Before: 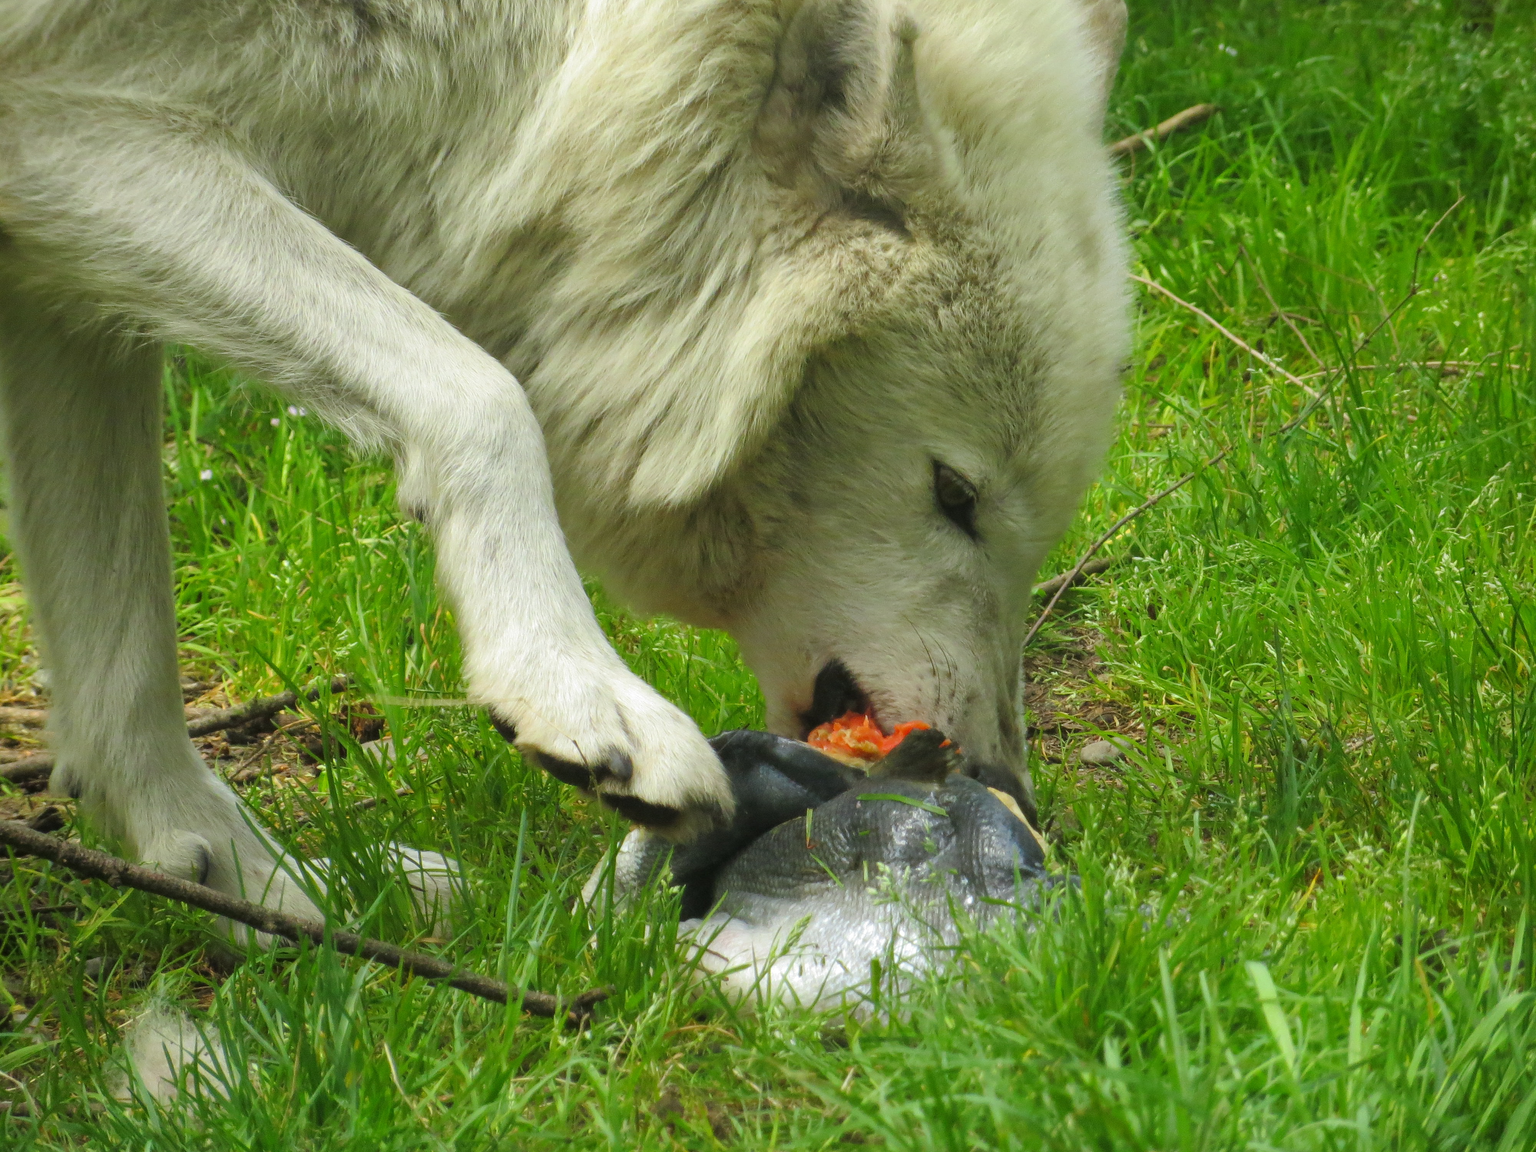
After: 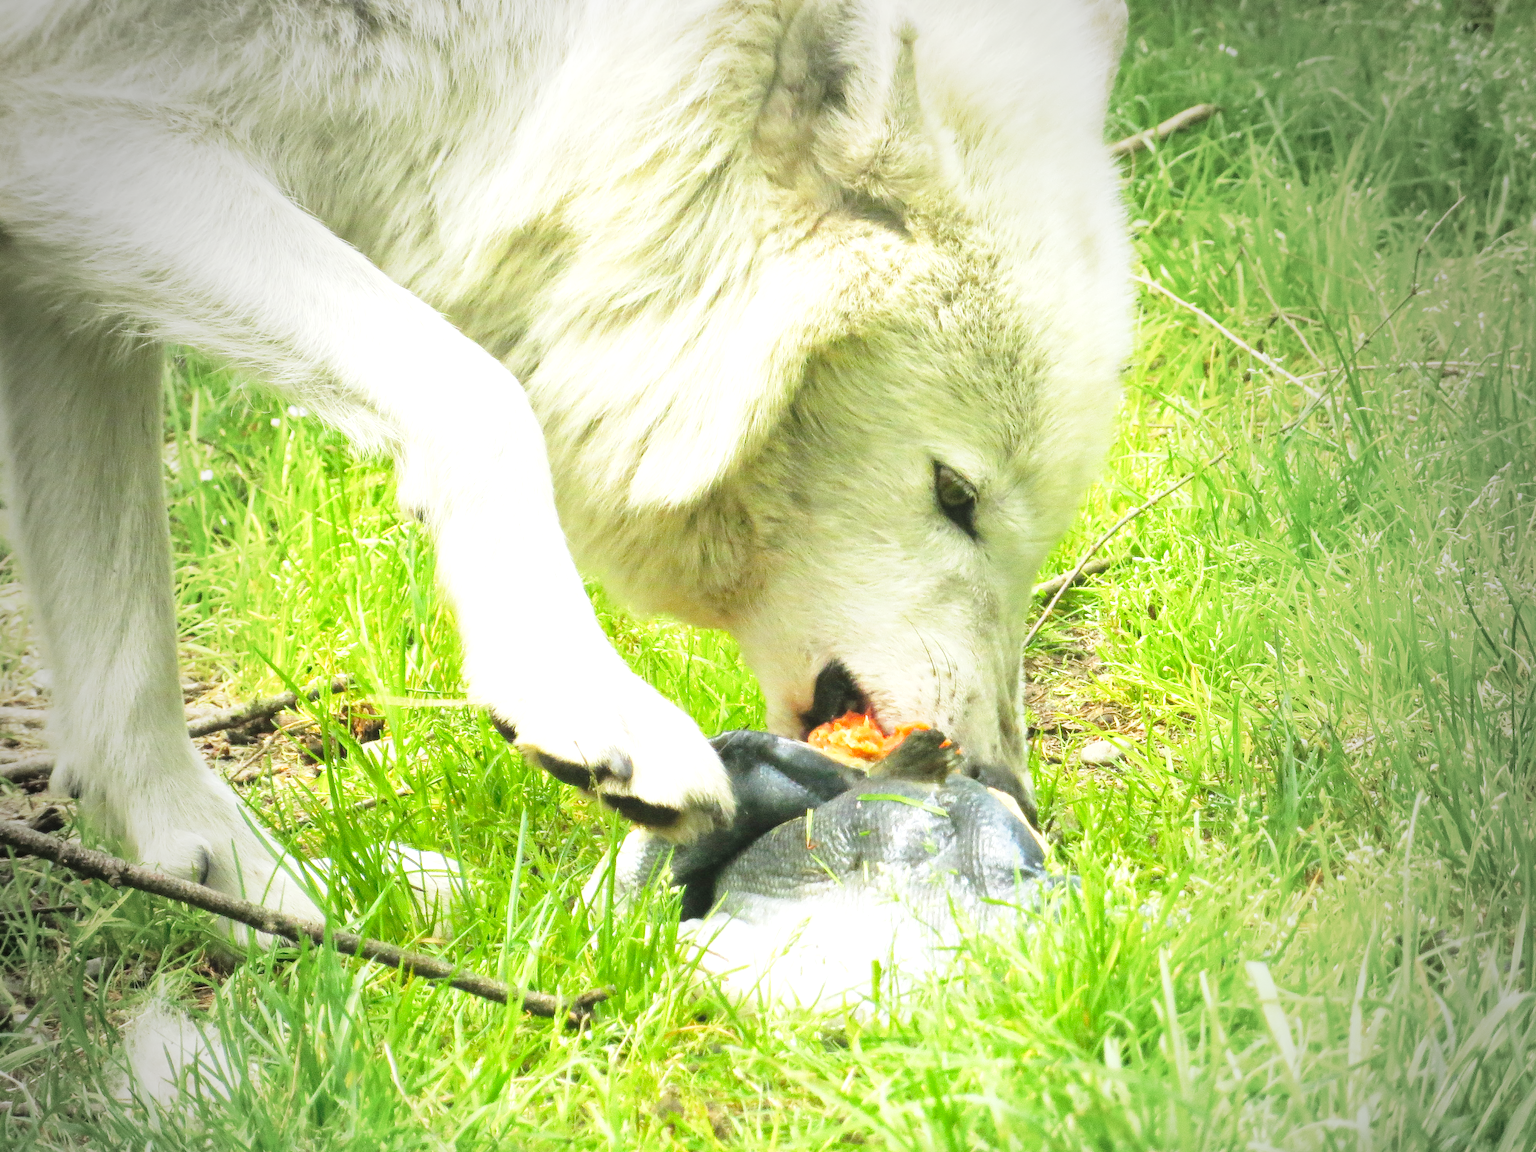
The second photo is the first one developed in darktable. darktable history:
exposure: black level correction 0, exposure 1.35 EV, compensate exposure bias true, compensate highlight preservation false
vignetting: fall-off start 64.63%, center (-0.034, 0.148), width/height ratio 0.881
base curve: curves: ch0 [(0, 0) (0.028, 0.03) (0.121, 0.232) (0.46, 0.748) (0.859, 0.968) (1, 1)], preserve colors none
